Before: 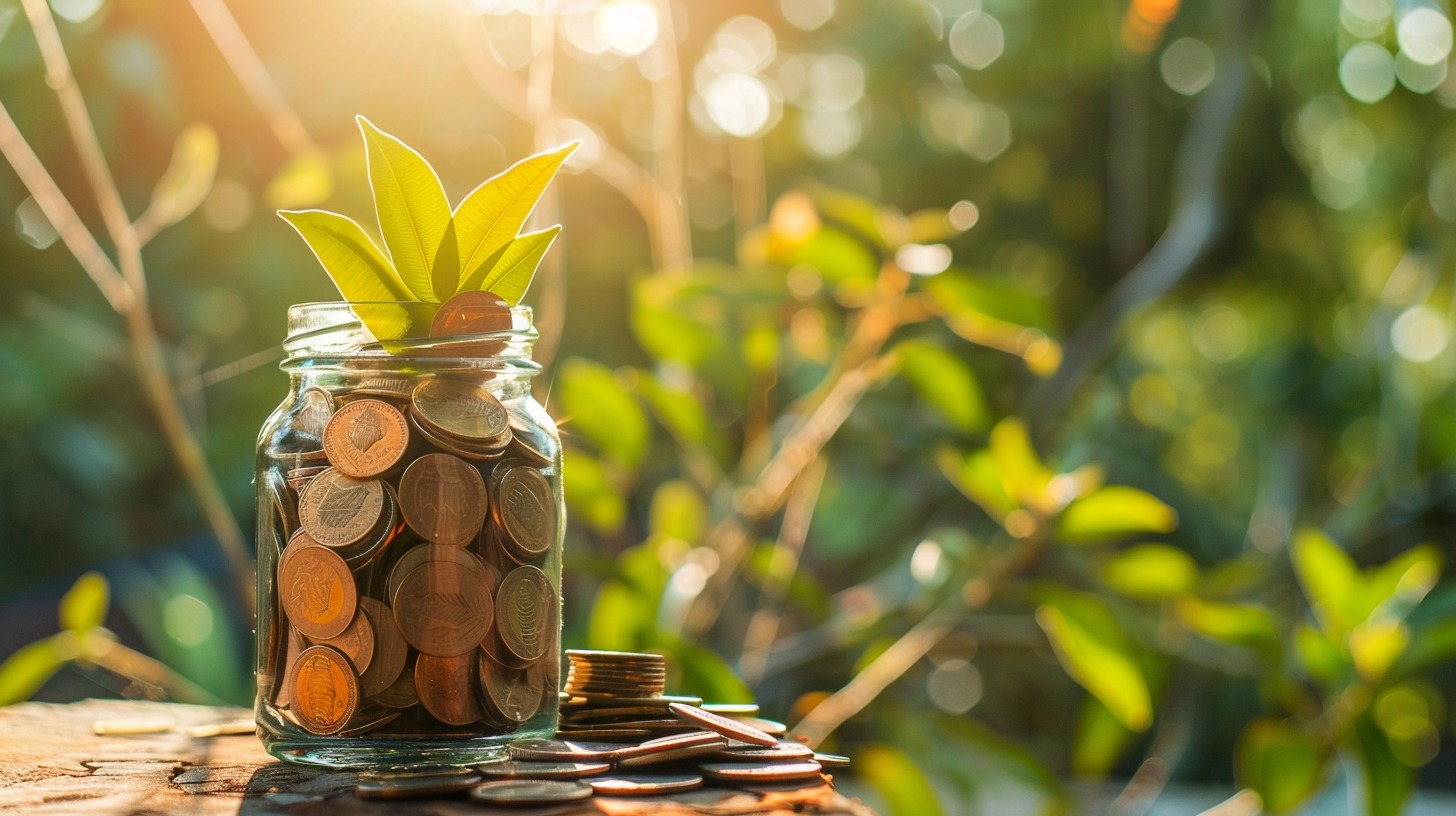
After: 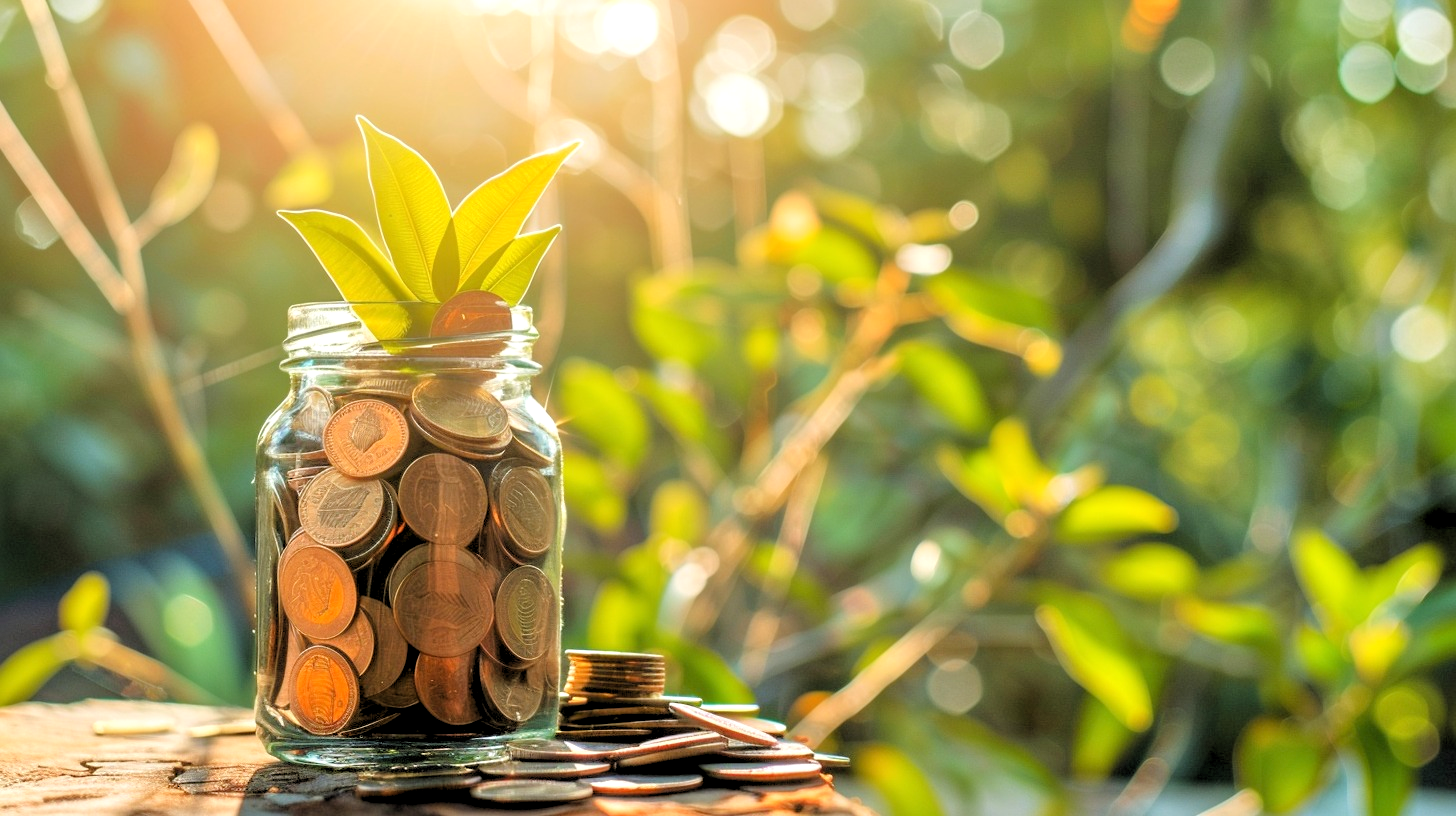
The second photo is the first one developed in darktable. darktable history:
rgb levels: levels [[0.013, 0.434, 0.89], [0, 0.5, 1], [0, 0.5, 1]]
tone equalizer: -8 EV 0.001 EV, -7 EV -0.004 EV, -6 EV 0.009 EV, -5 EV 0.032 EV, -4 EV 0.276 EV, -3 EV 0.644 EV, -2 EV 0.584 EV, -1 EV 0.187 EV, +0 EV 0.024 EV
